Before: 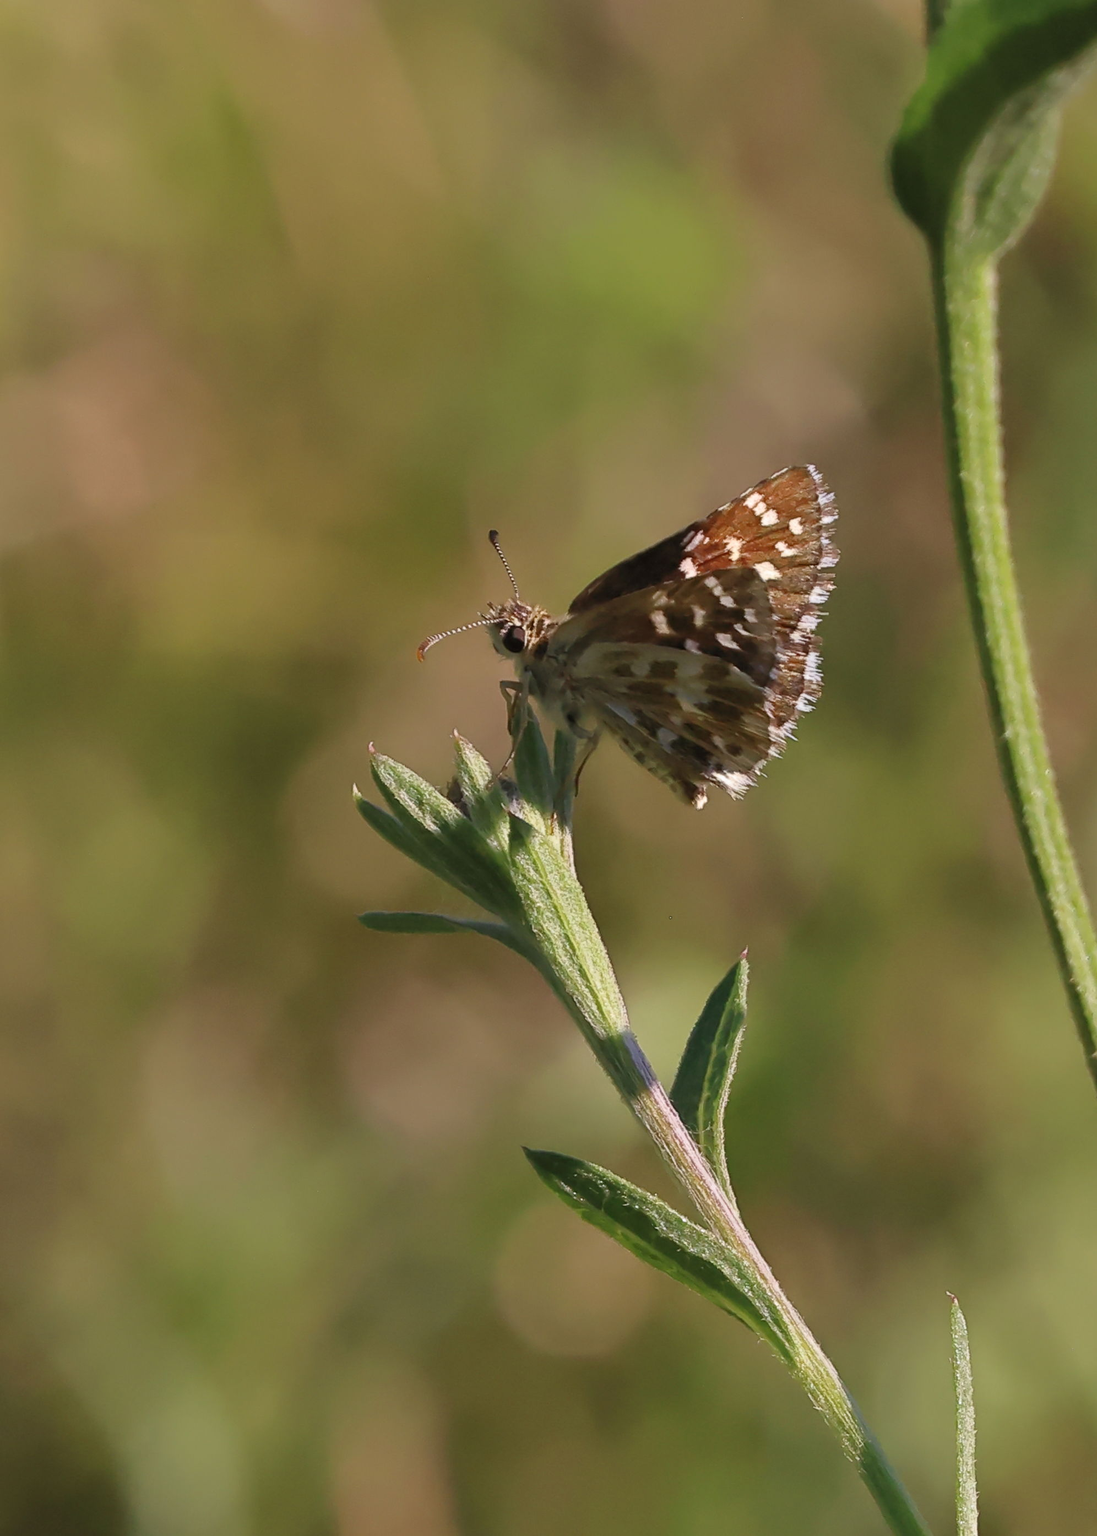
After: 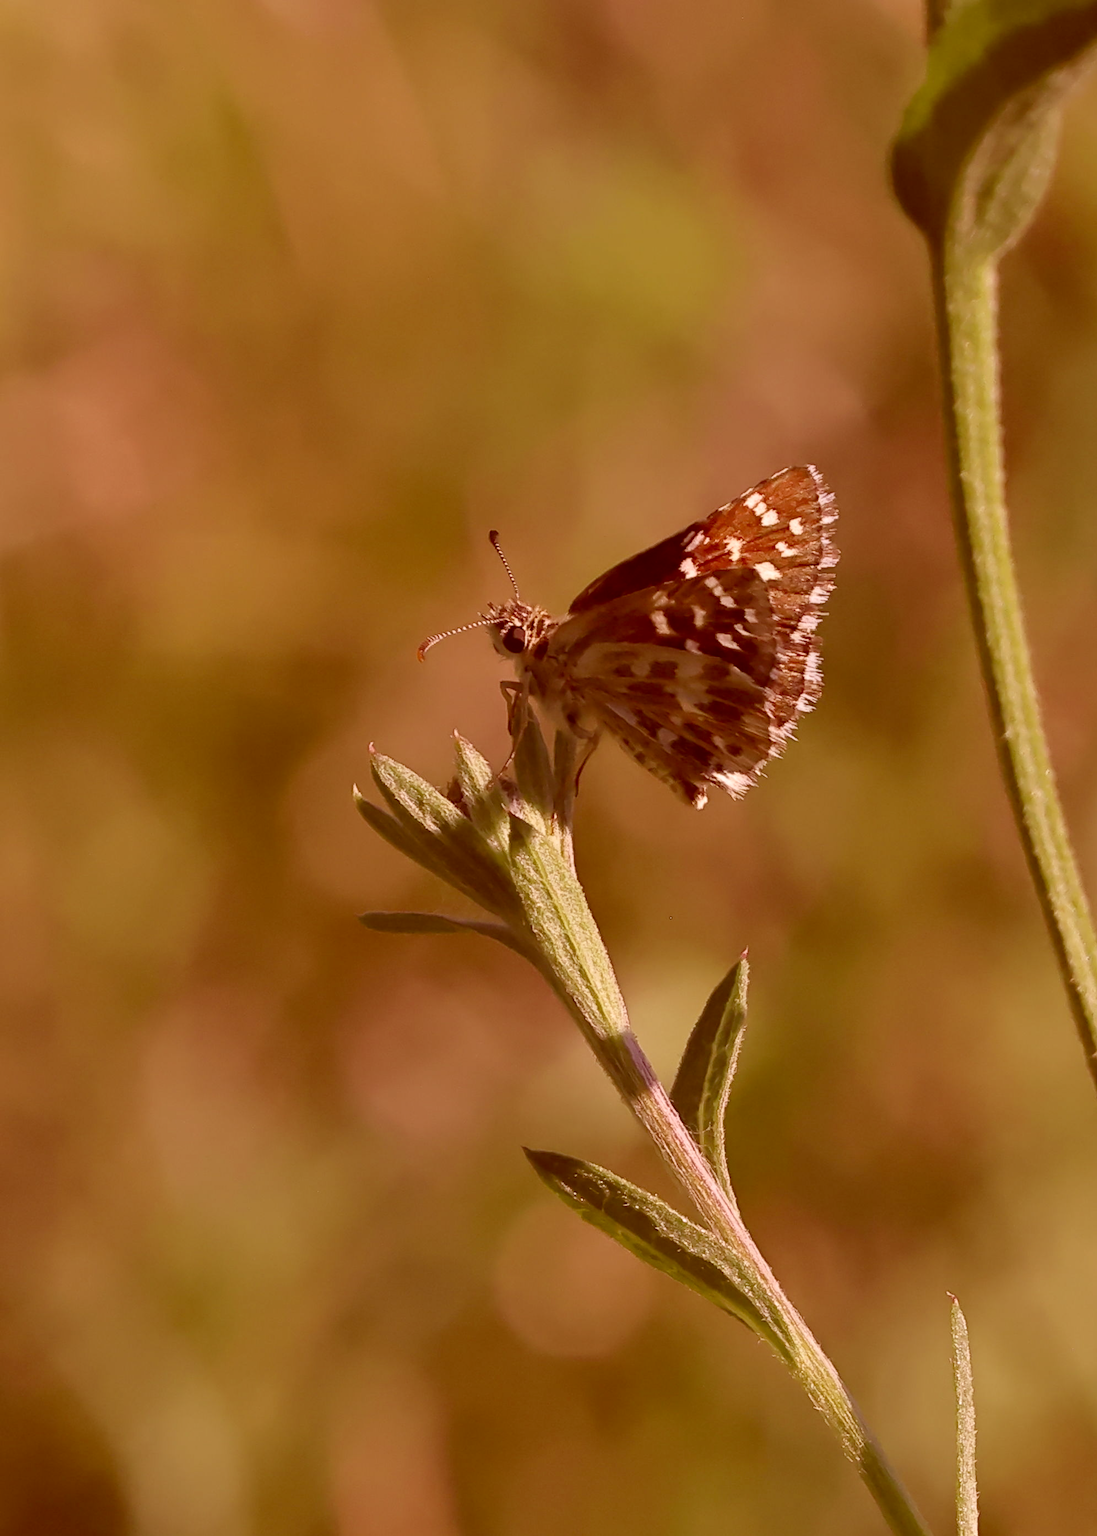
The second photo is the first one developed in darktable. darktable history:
color correction: highlights a* 9.45, highlights b* 8.97, shadows a* 39.3, shadows b* 39.26, saturation 0.823
